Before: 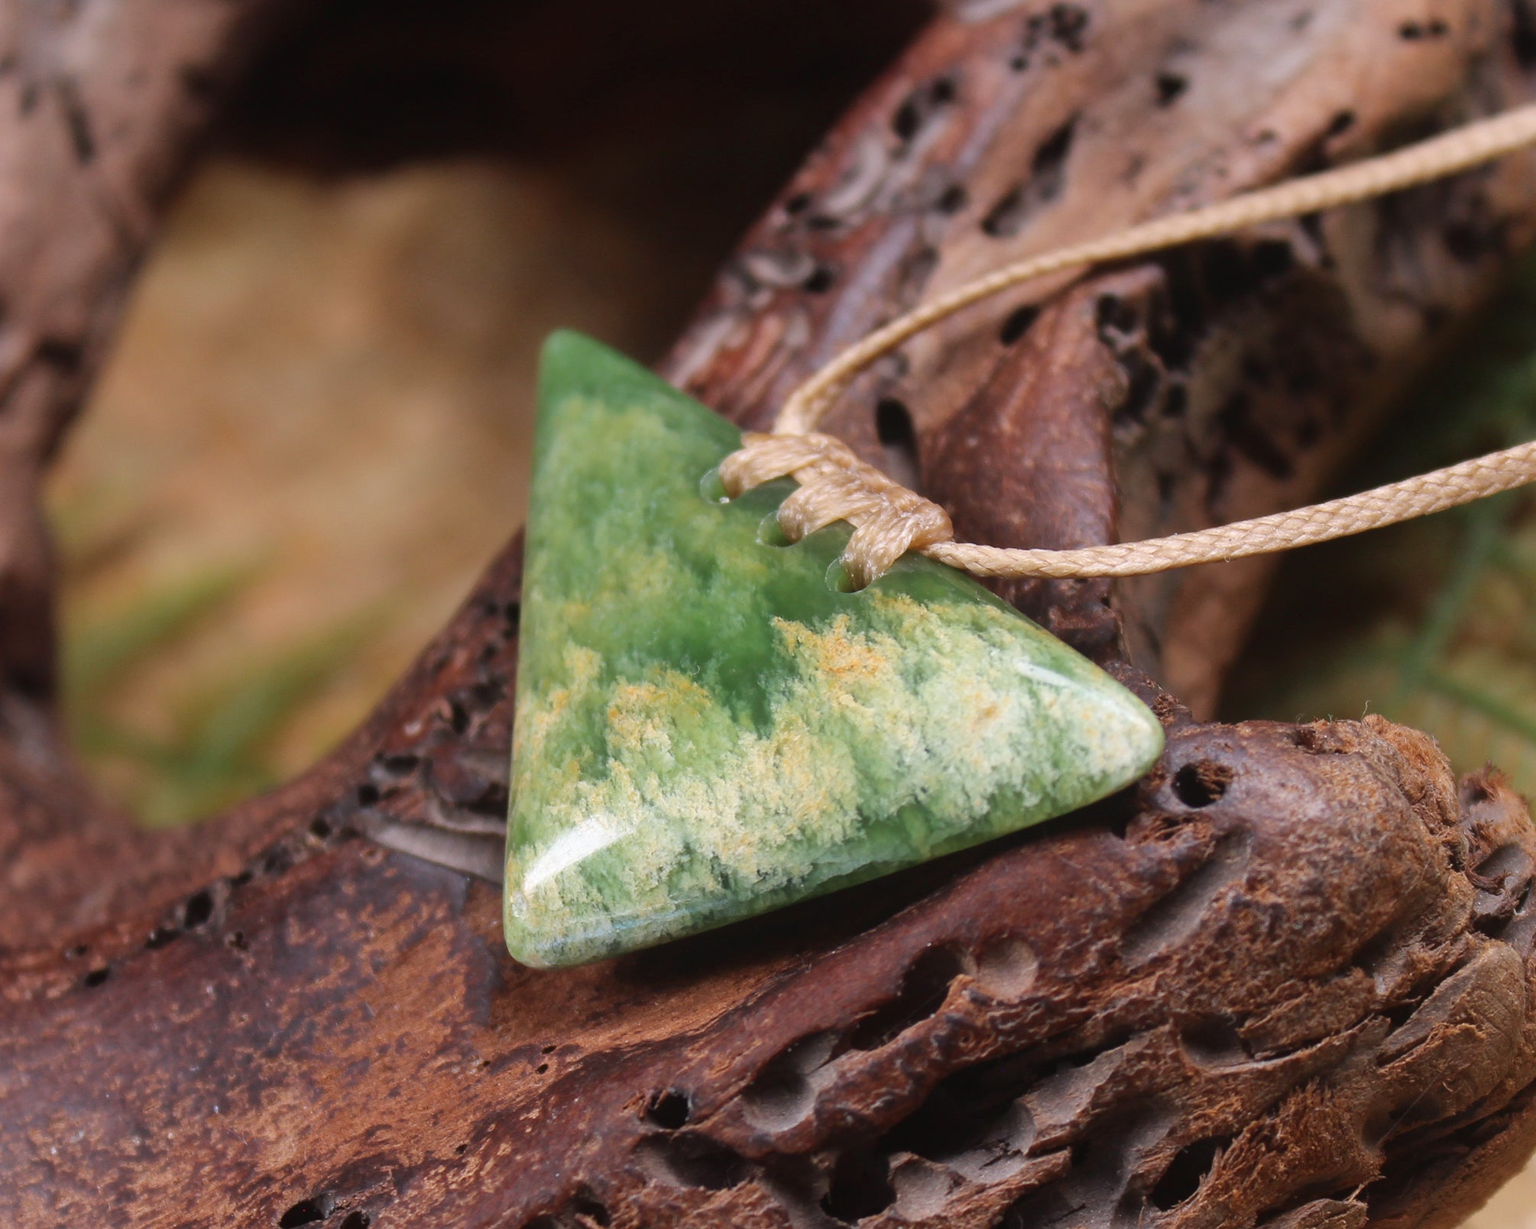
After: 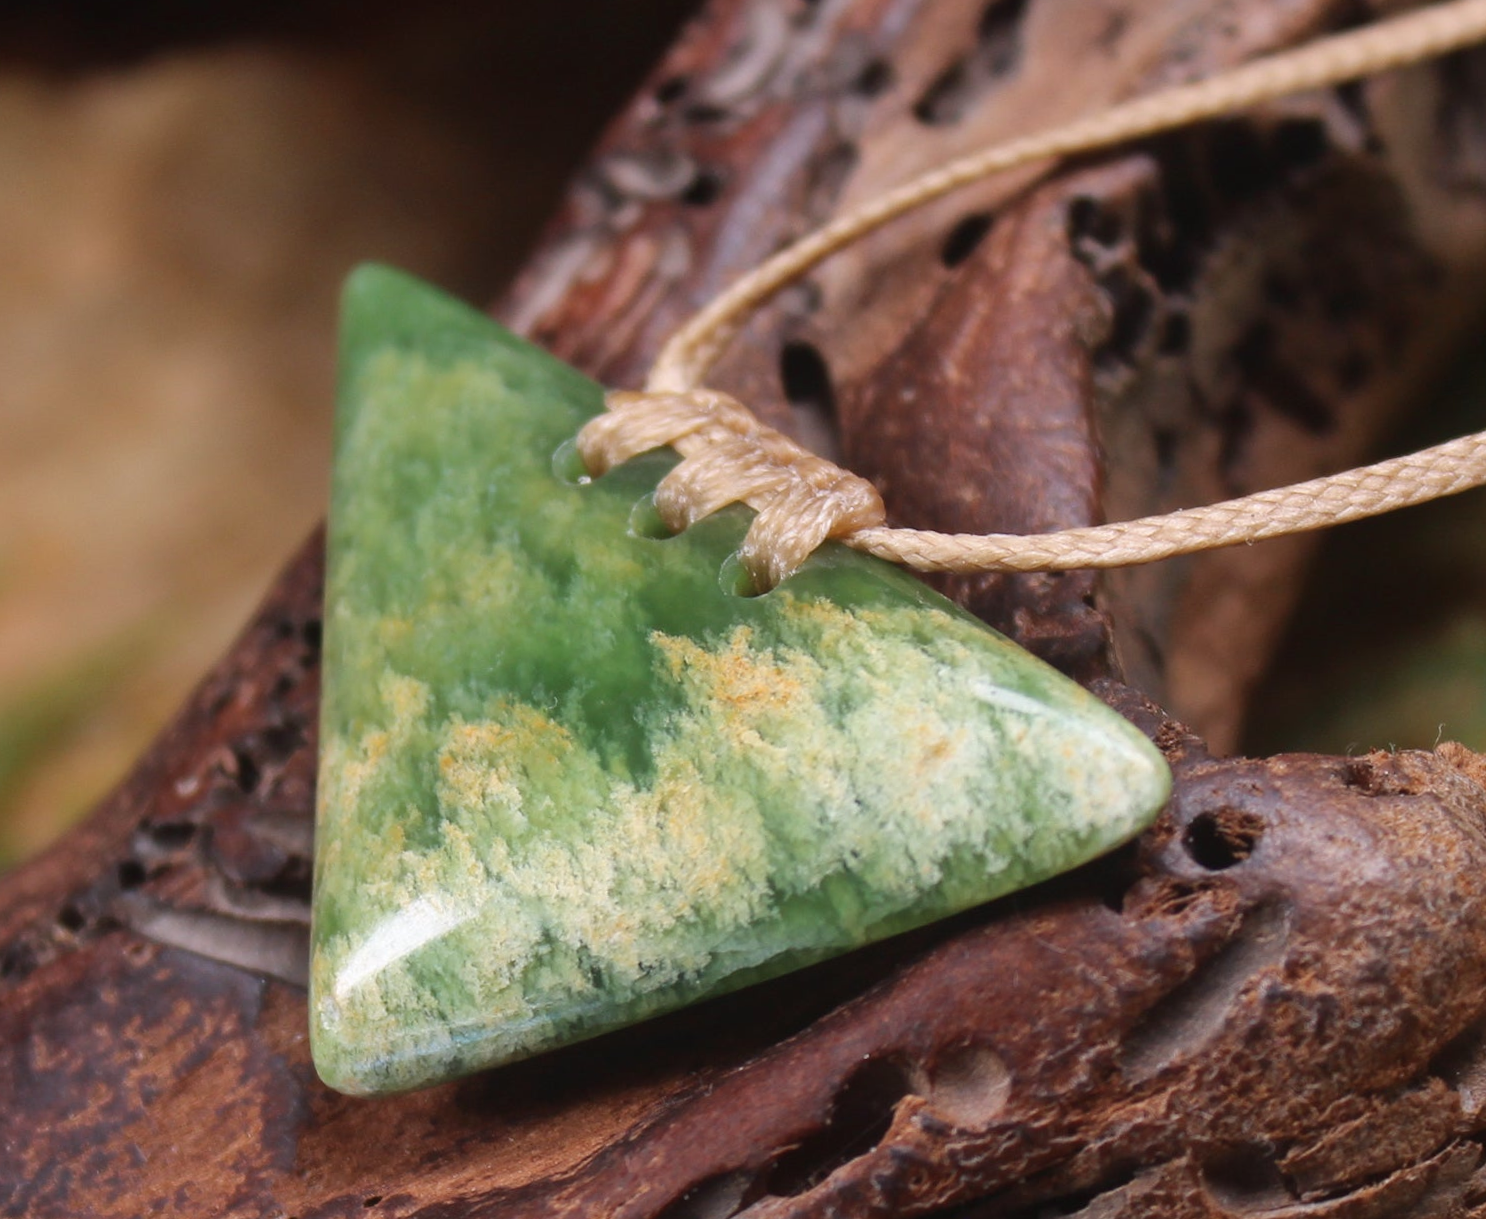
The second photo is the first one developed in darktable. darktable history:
crop: left 16.768%, top 8.653%, right 8.362%, bottom 12.485%
rotate and perspective: rotation -1.32°, lens shift (horizontal) -0.031, crop left 0.015, crop right 0.985, crop top 0.047, crop bottom 0.982
